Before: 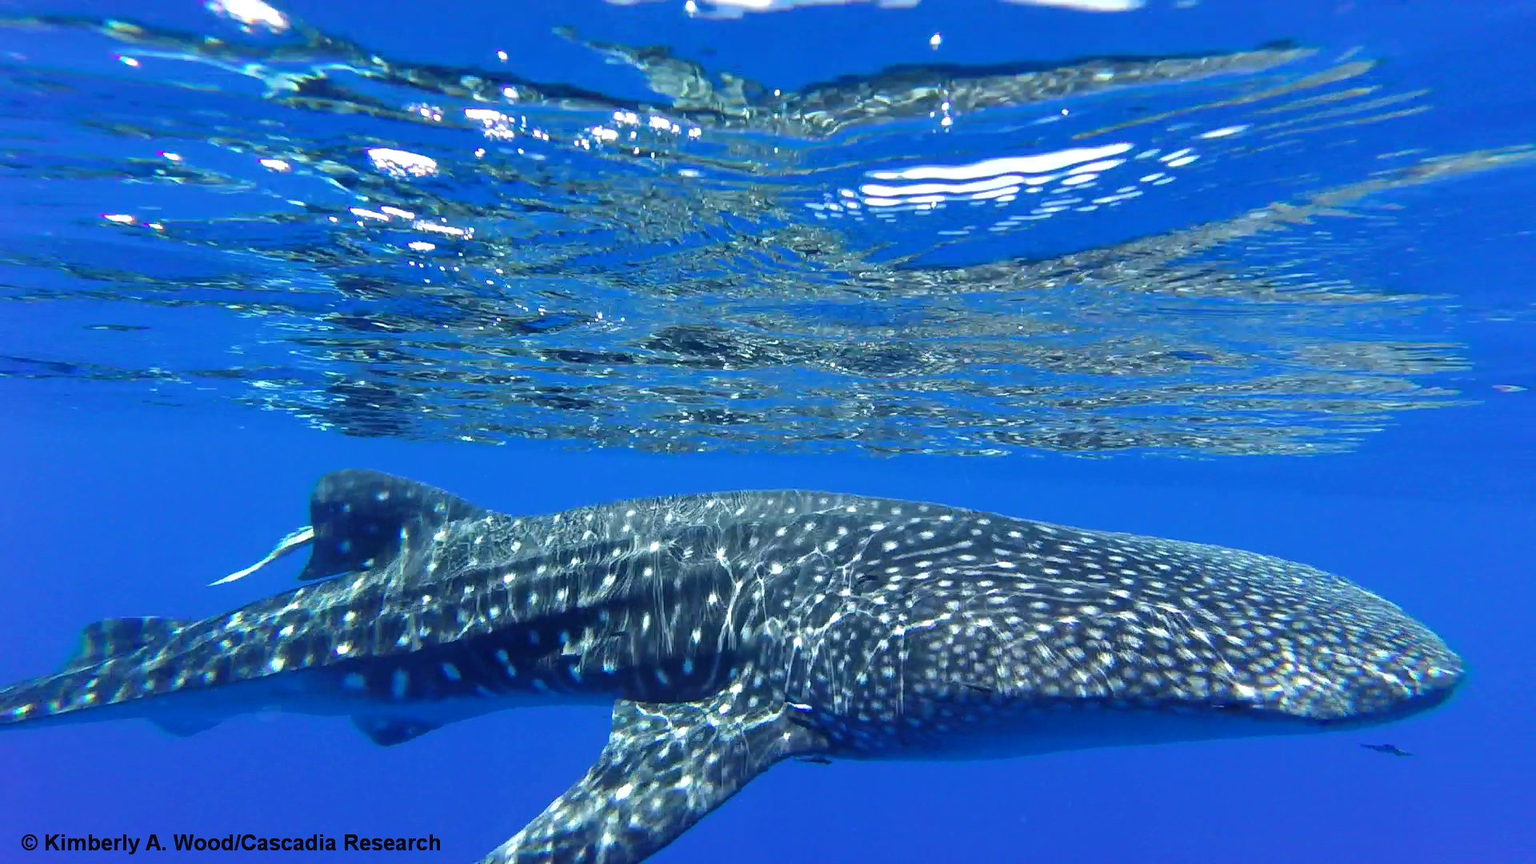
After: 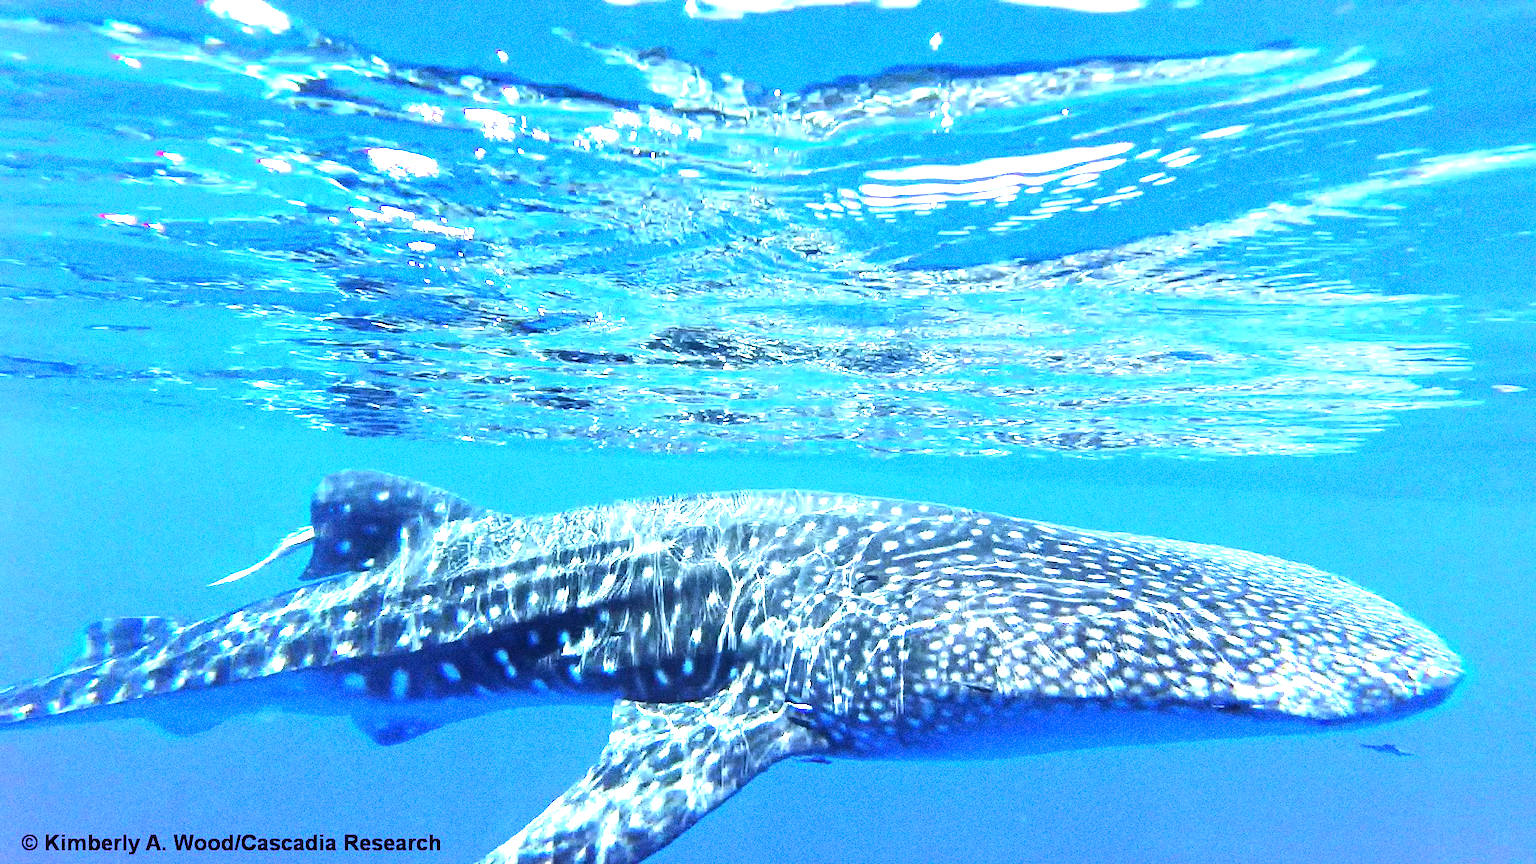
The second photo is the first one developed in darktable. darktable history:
grain: coarseness 0.09 ISO, strength 40%
exposure: black level correction 0, exposure 1.2 EV, compensate exposure bias true, compensate highlight preservation false
tone equalizer: -8 EV -1.08 EV, -7 EV -1.01 EV, -6 EV -0.867 EV, -5 EV -0.578 EV, -3 EV 0.578 EV, -2 EV 0.867 EV, -1 EV 1.01 EV, +0 EV 1.08 EV, edges refinement/feathering 500, mask exposure compensation -1.57 EV, preserve details no
